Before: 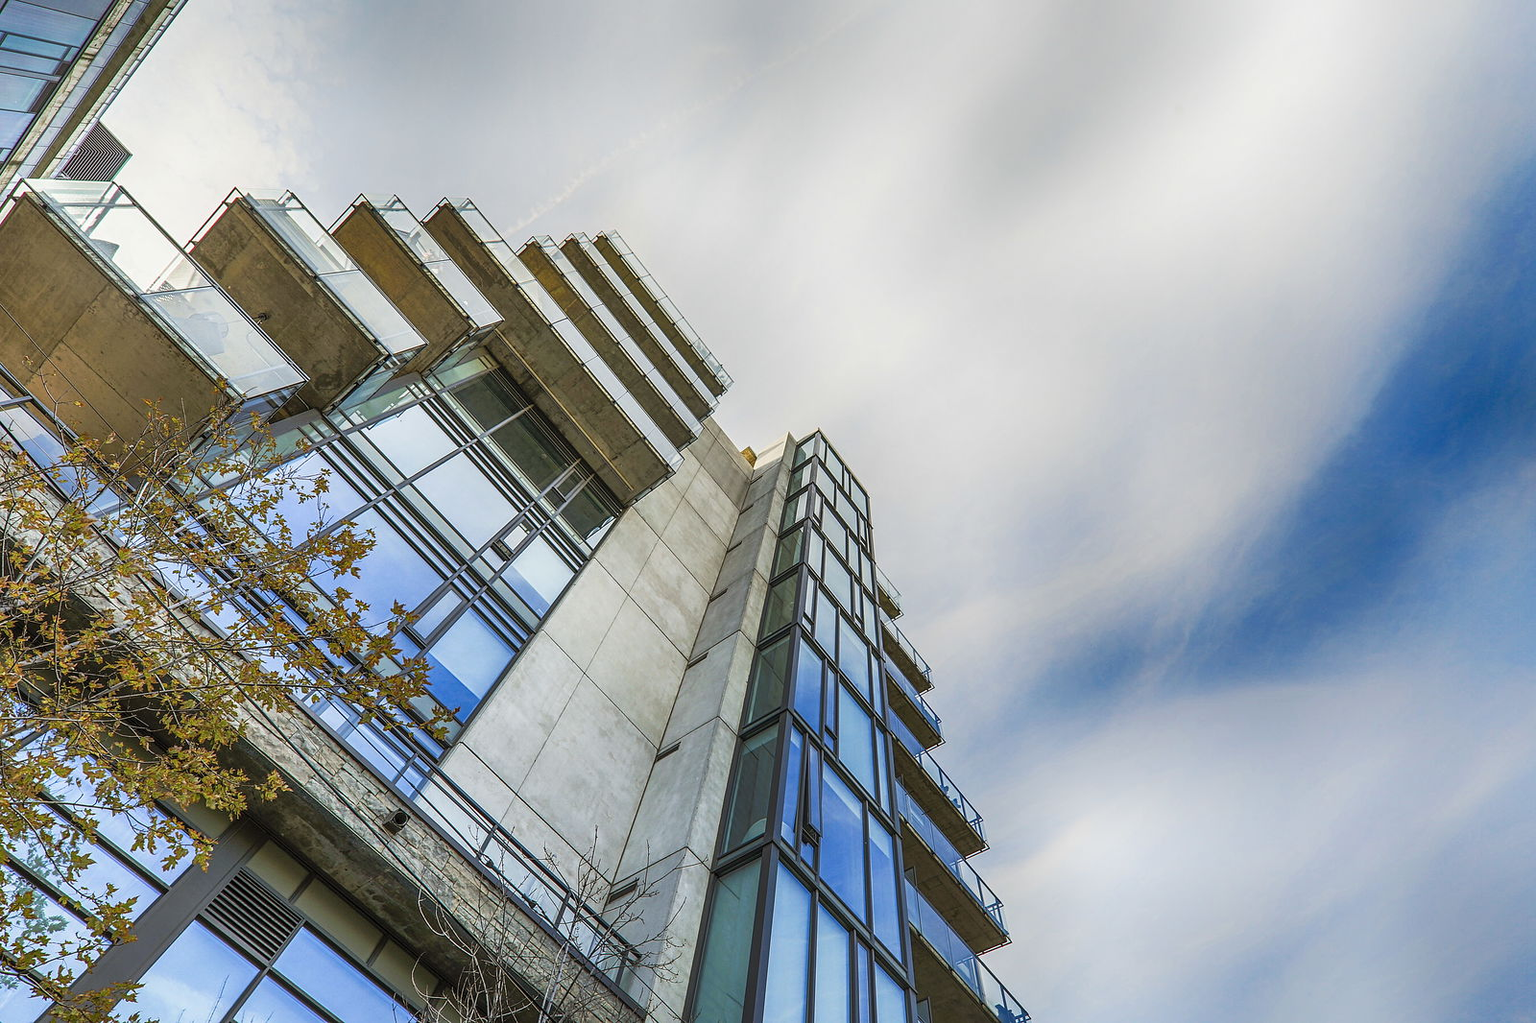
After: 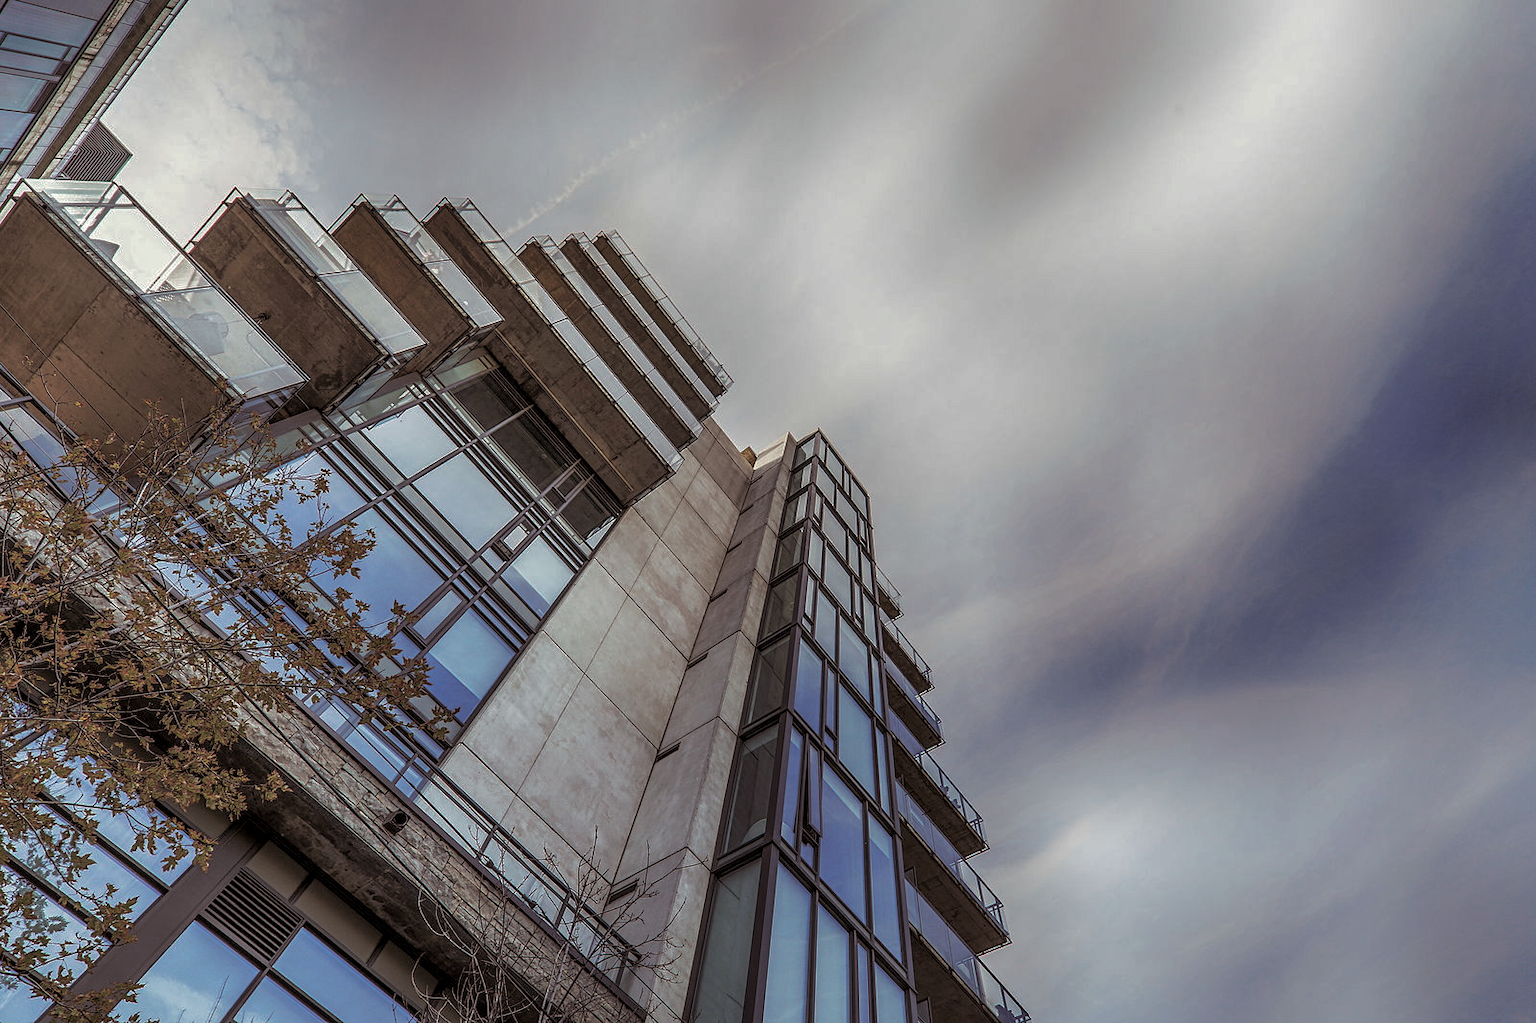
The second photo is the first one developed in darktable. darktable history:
base curve: curves: ch0 [(0, 0) (0.841, 0.609) (1, 1)]
tone equalizer: on, module defaults
local contrast: on, module defaults
split-toning: shadows › saturation 0.2
